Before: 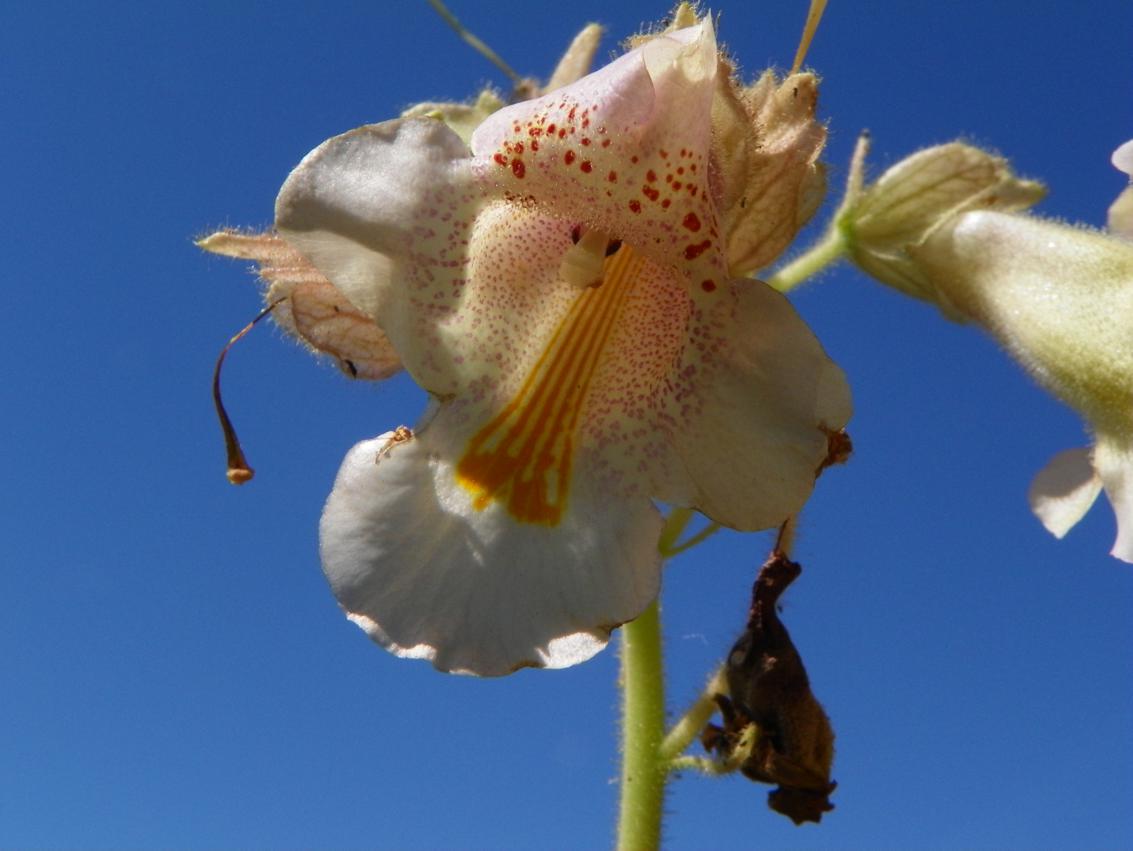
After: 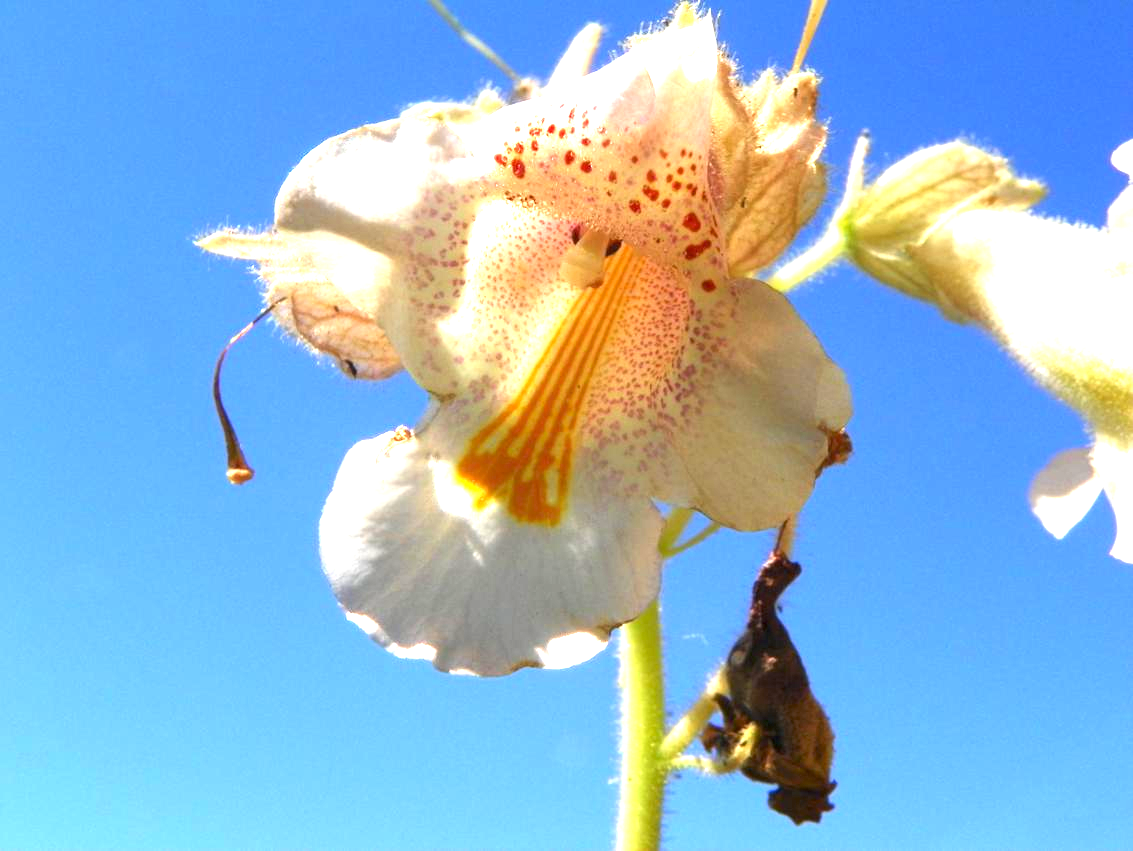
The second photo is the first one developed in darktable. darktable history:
exposure: exposure 2.047 EV, compensate highlight preservation false
